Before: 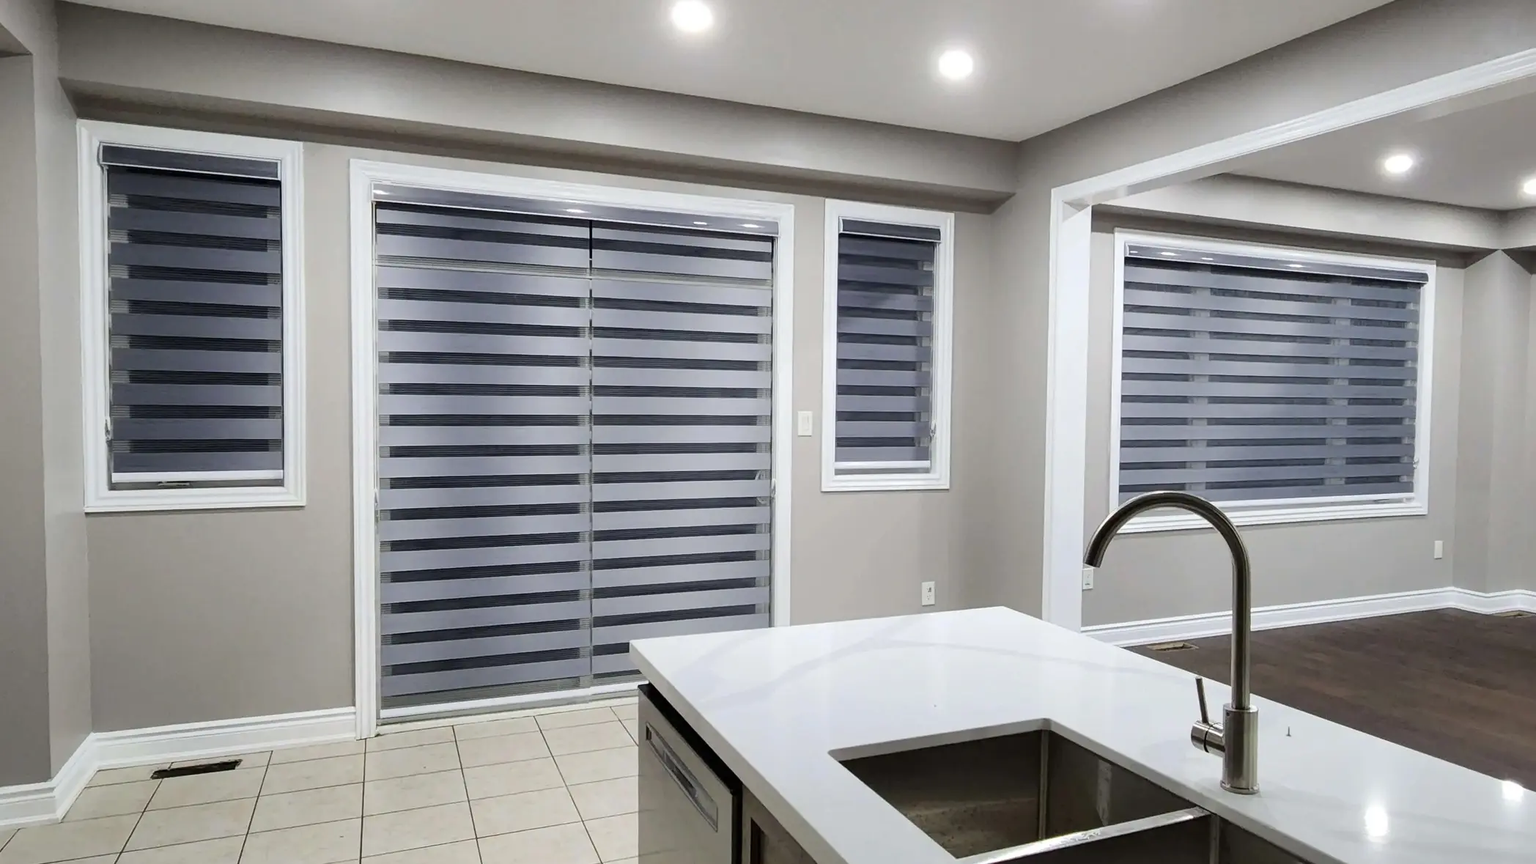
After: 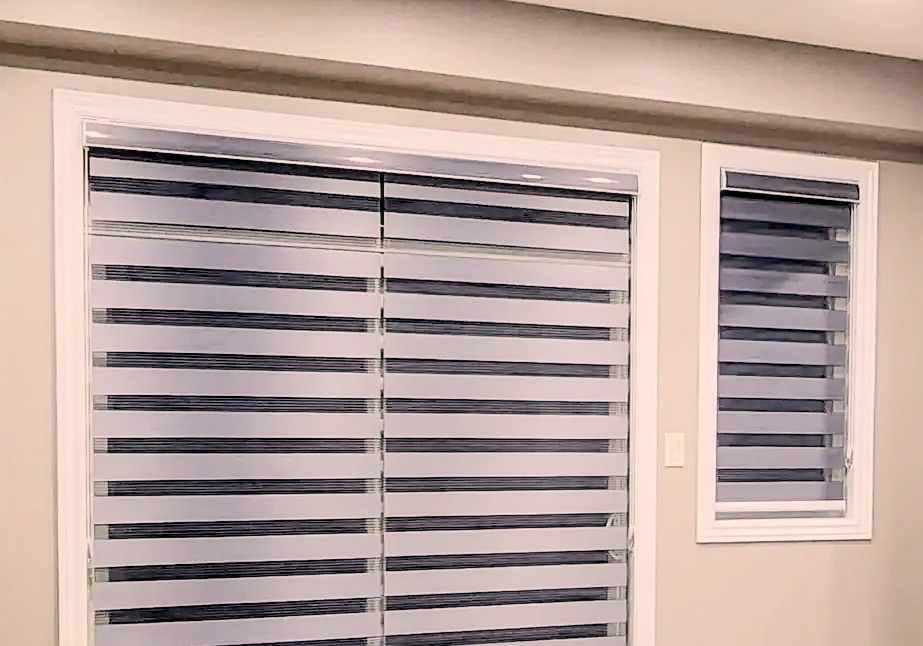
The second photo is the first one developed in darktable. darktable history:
filmic rgb: black relative exposure -7.15 EV, white relative exposure 5.36 EV, hardness 3.02, color science v6 (2022)
exposure: black level correction 0.01, exposure 1 EV, compensate highlight preservation false
sharpen: on, module defaults
crop: left 20.248%, top 10.86%, right 35.675%, bottom 34.321%
white balance: red 1.127, blue 0.943
local contrast: detail 130%
